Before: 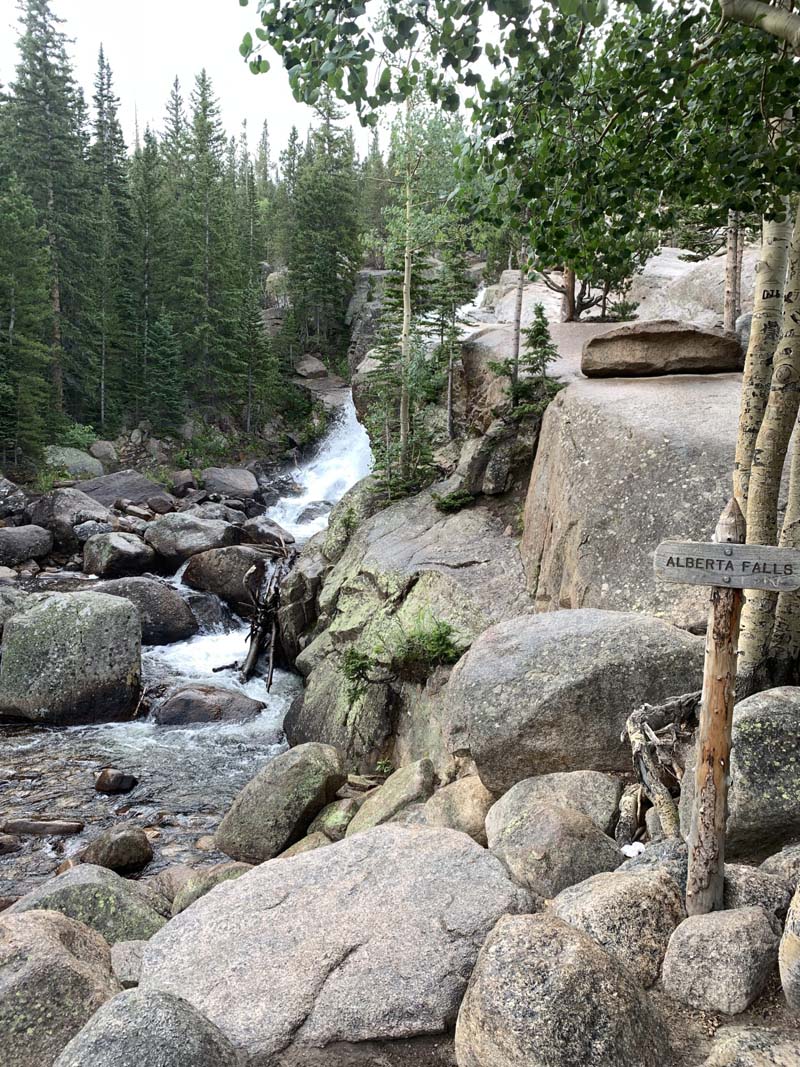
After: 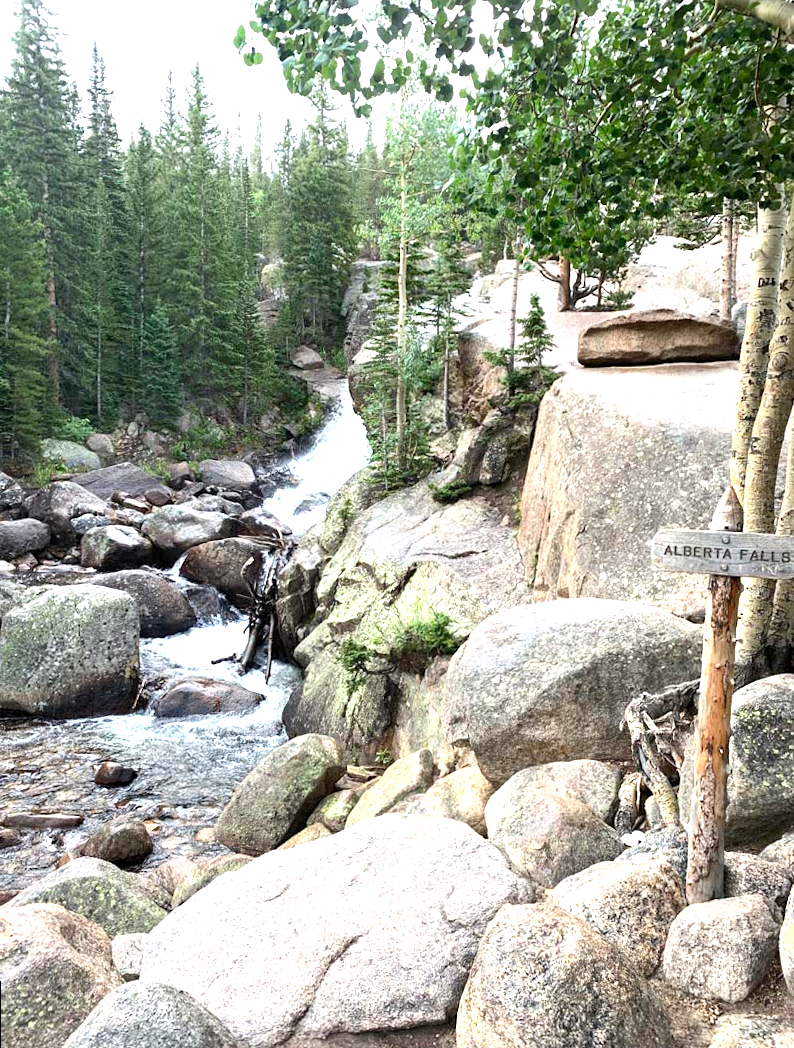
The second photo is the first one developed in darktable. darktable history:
exposure: black level correction 0, exposure 0.95 EV, compensate exposure bias true, compensate highlight preservation false
levels: levels [0.016, 0.492, 0.969]
rotate and perspective: rotation -0.45°, automatic cropping original format, crop left 0.008, crop right 0.992, crop top 0.012, crop bottom 0.988
